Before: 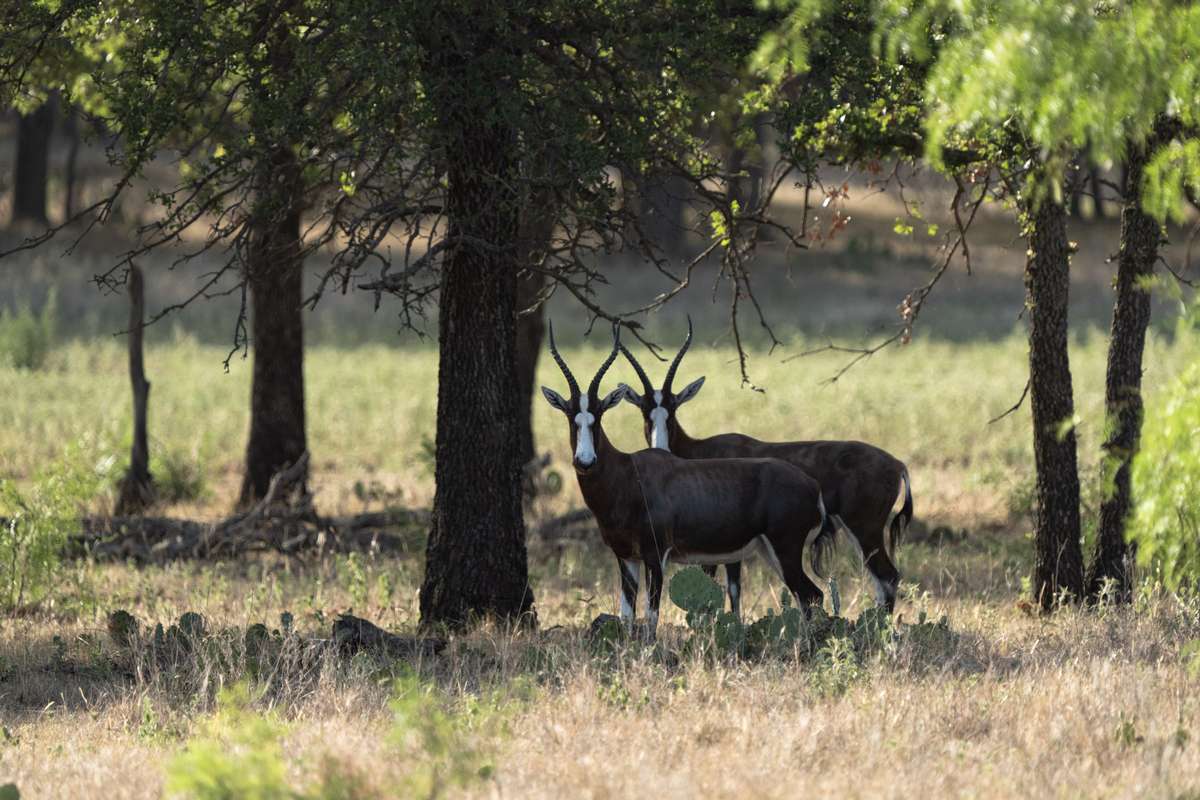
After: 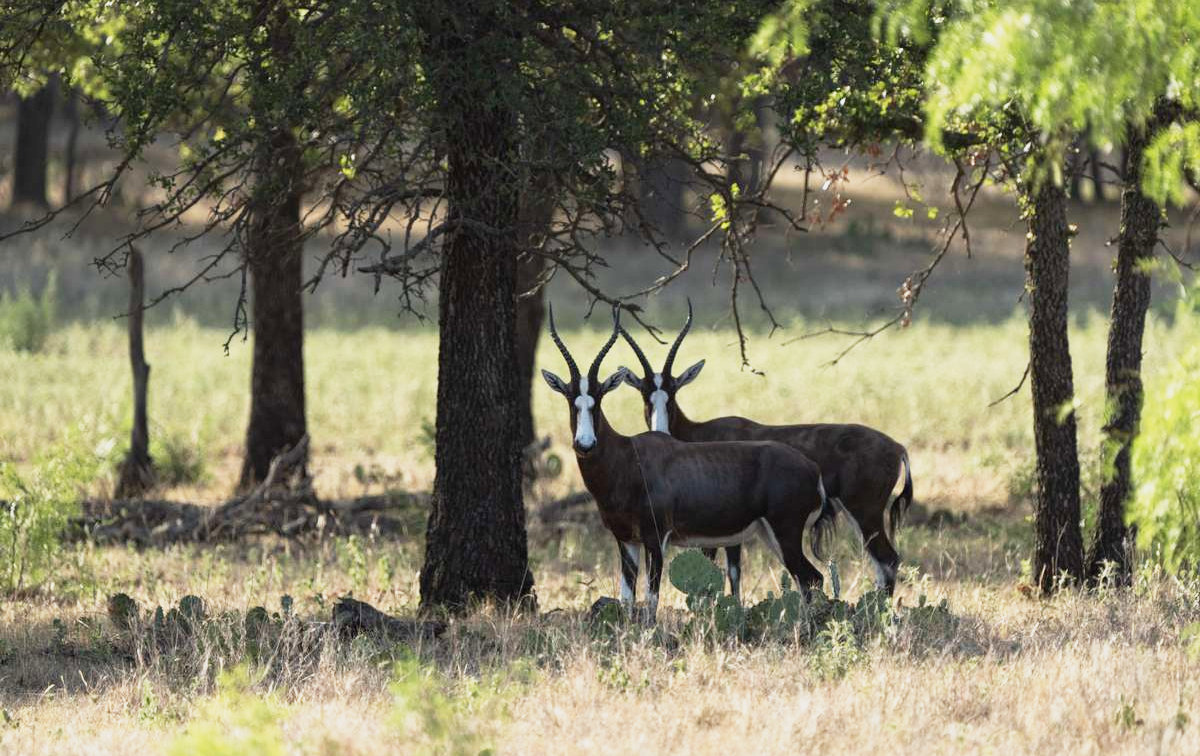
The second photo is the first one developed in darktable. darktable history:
base curve: curves: ch0 [(0, 0) (0.088, 0.125) (0.176, 0.251) (0.354, 0.501) (0.613, 0.749) (1, 0.877)], preserve colors none
crop and rotate: top 2.187%, bottom 3.287%
